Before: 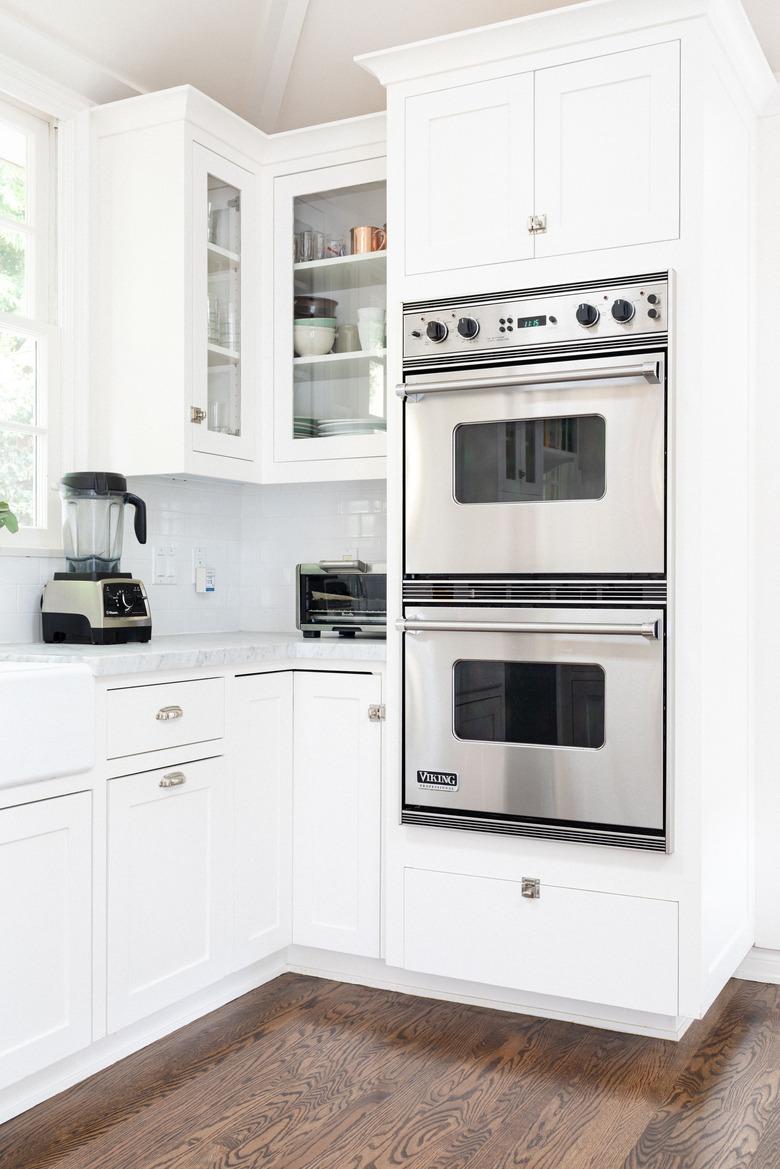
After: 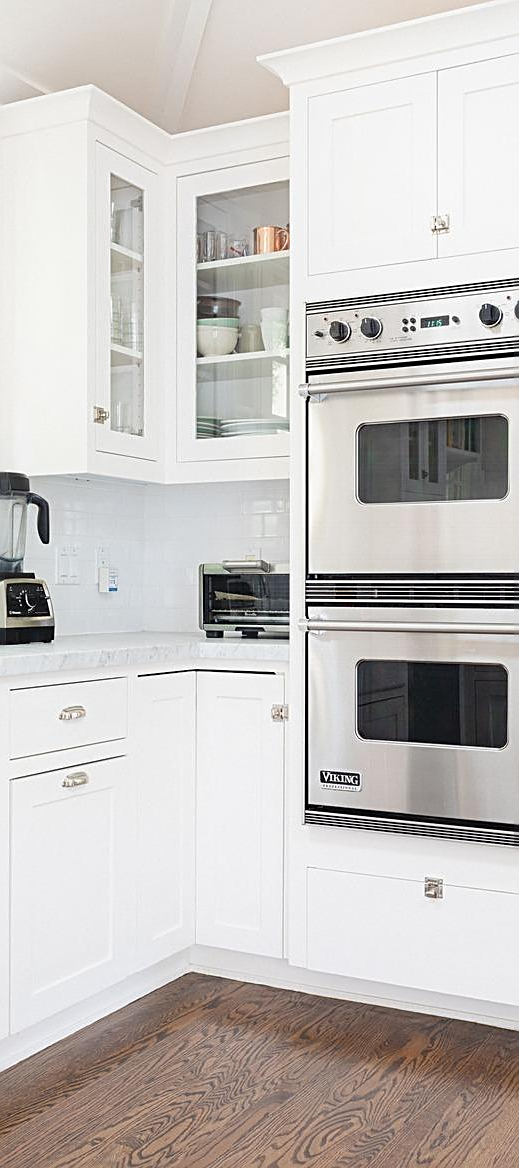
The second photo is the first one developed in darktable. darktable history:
crop and rotate: left 12.459%, right 20.942%
contrast equalizer: octaves 7, y [[0.439, 0.44, 0.442, 0.457, 0.493, 0.498], [0.5 ×6], [0.5 ×6], [0 ×6], [0 ×6]]
sharpen: on, module defaults
